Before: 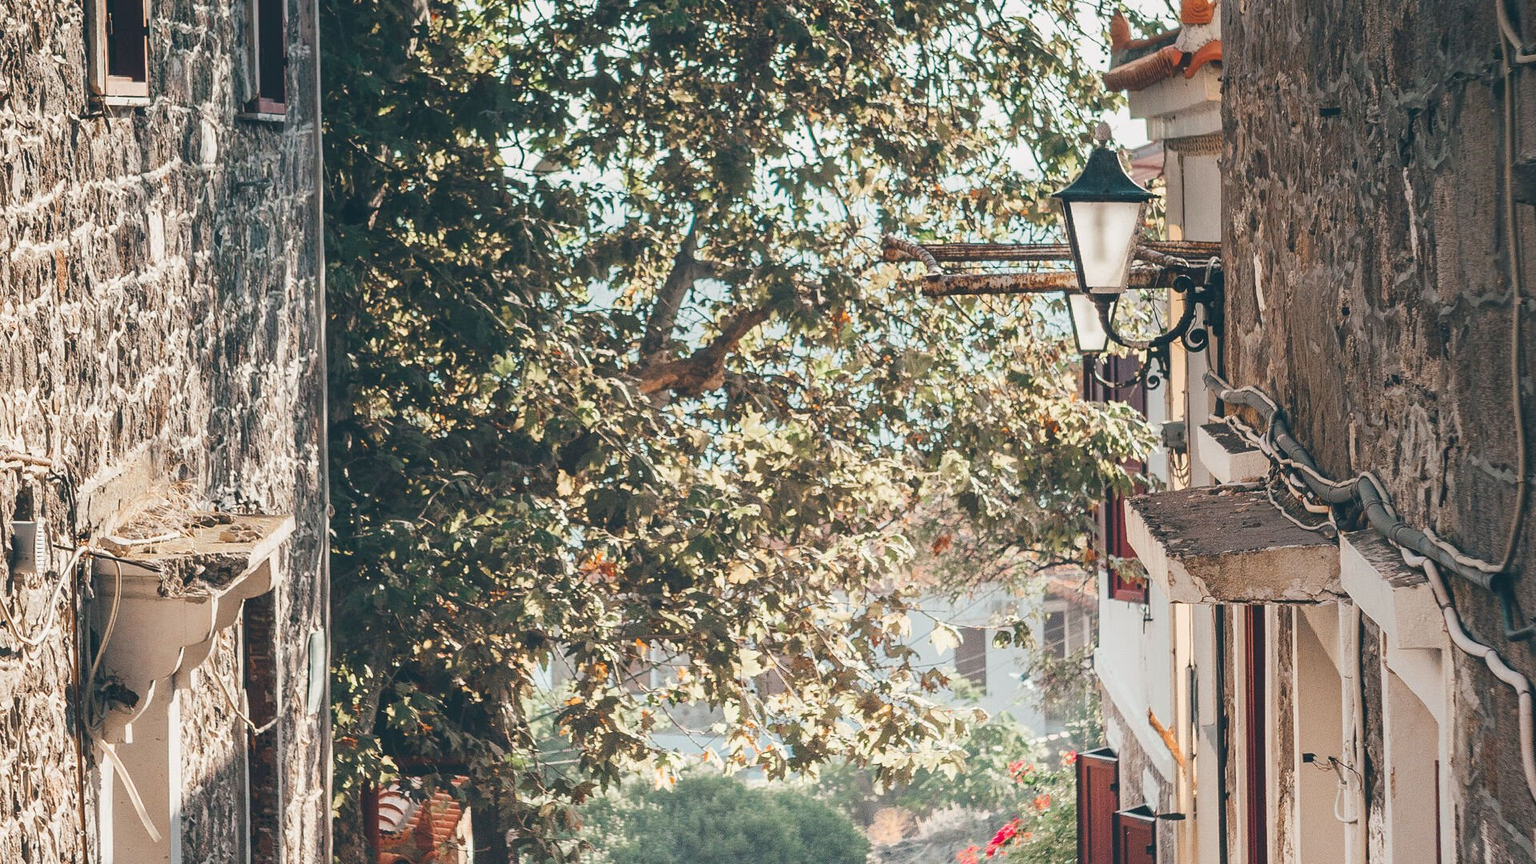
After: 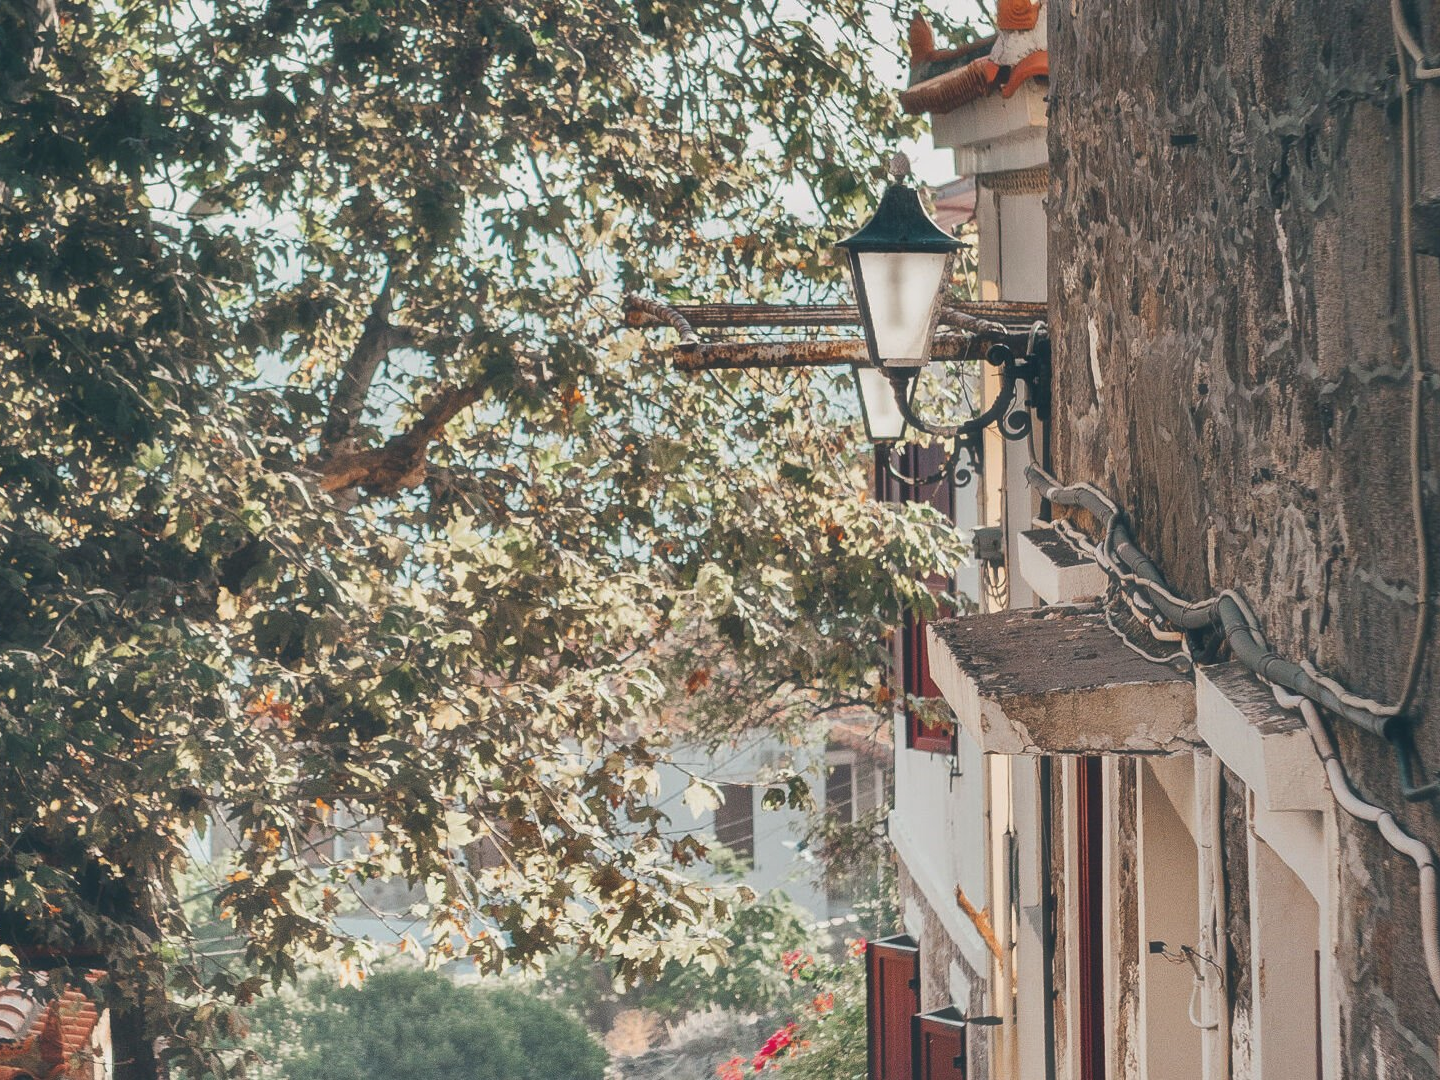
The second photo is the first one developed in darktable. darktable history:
crop and rotate: left 24.989%
shadows and highlights: white point adjustment -3.54, highlights -63.47, soften with gaussian
haze removal: strength -0.111, compatibility mode true, adaptive false
